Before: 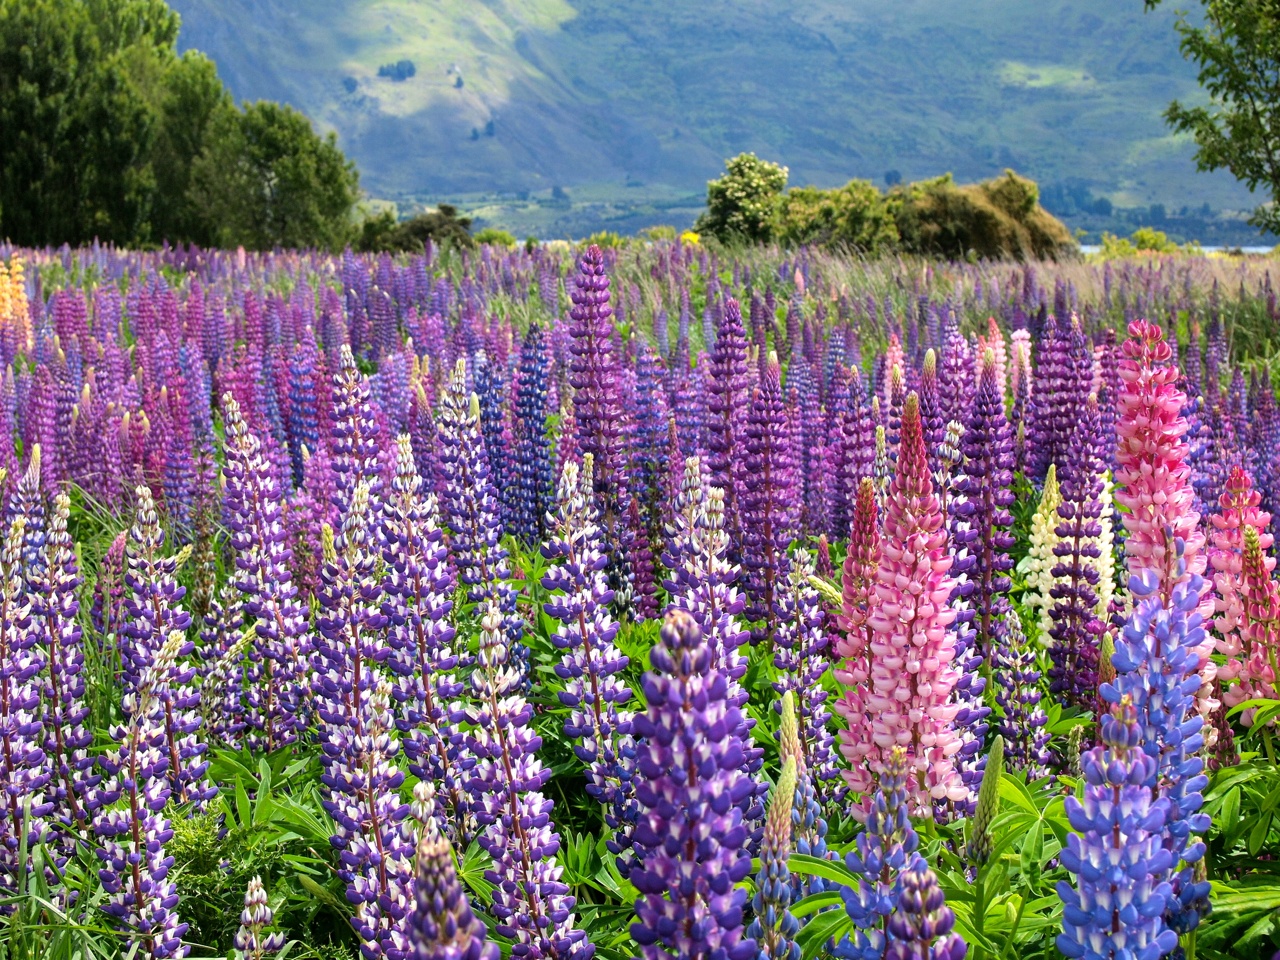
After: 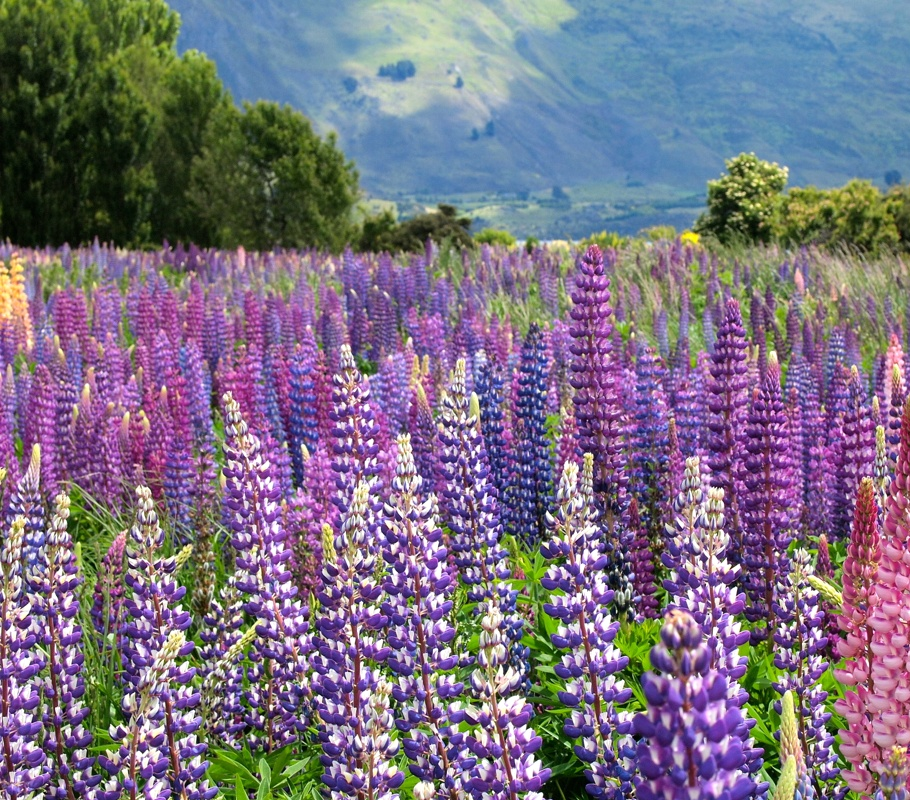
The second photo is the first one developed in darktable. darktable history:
crop: right 28.885%, bottom 16.626%
tone equalizer: on, module defaults
